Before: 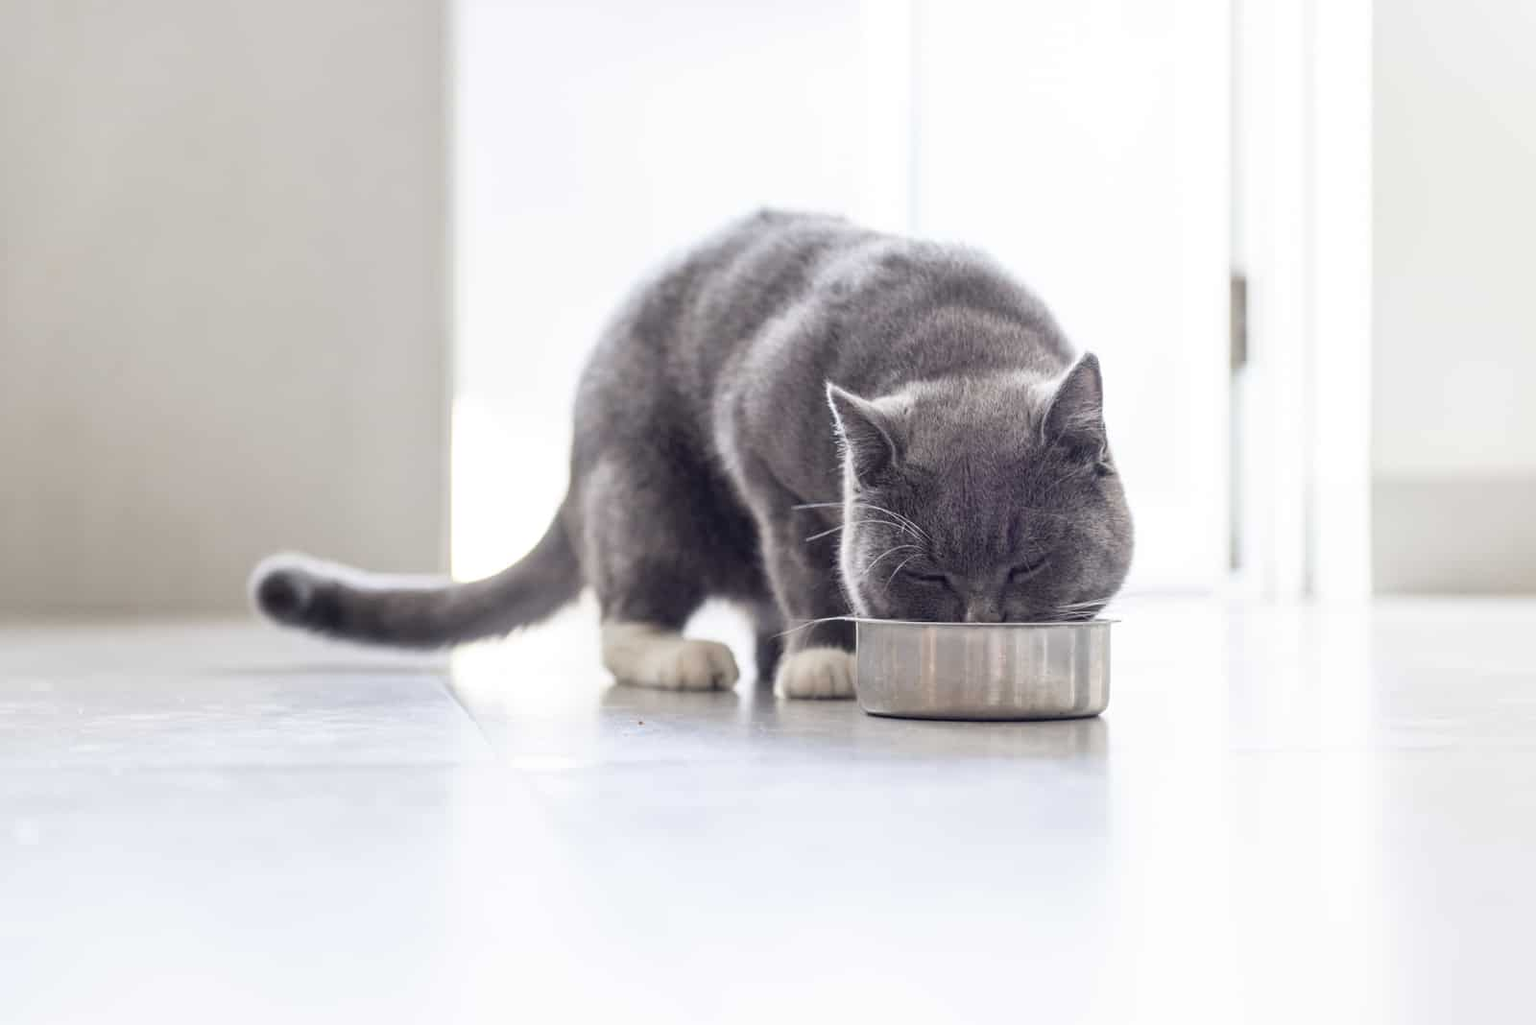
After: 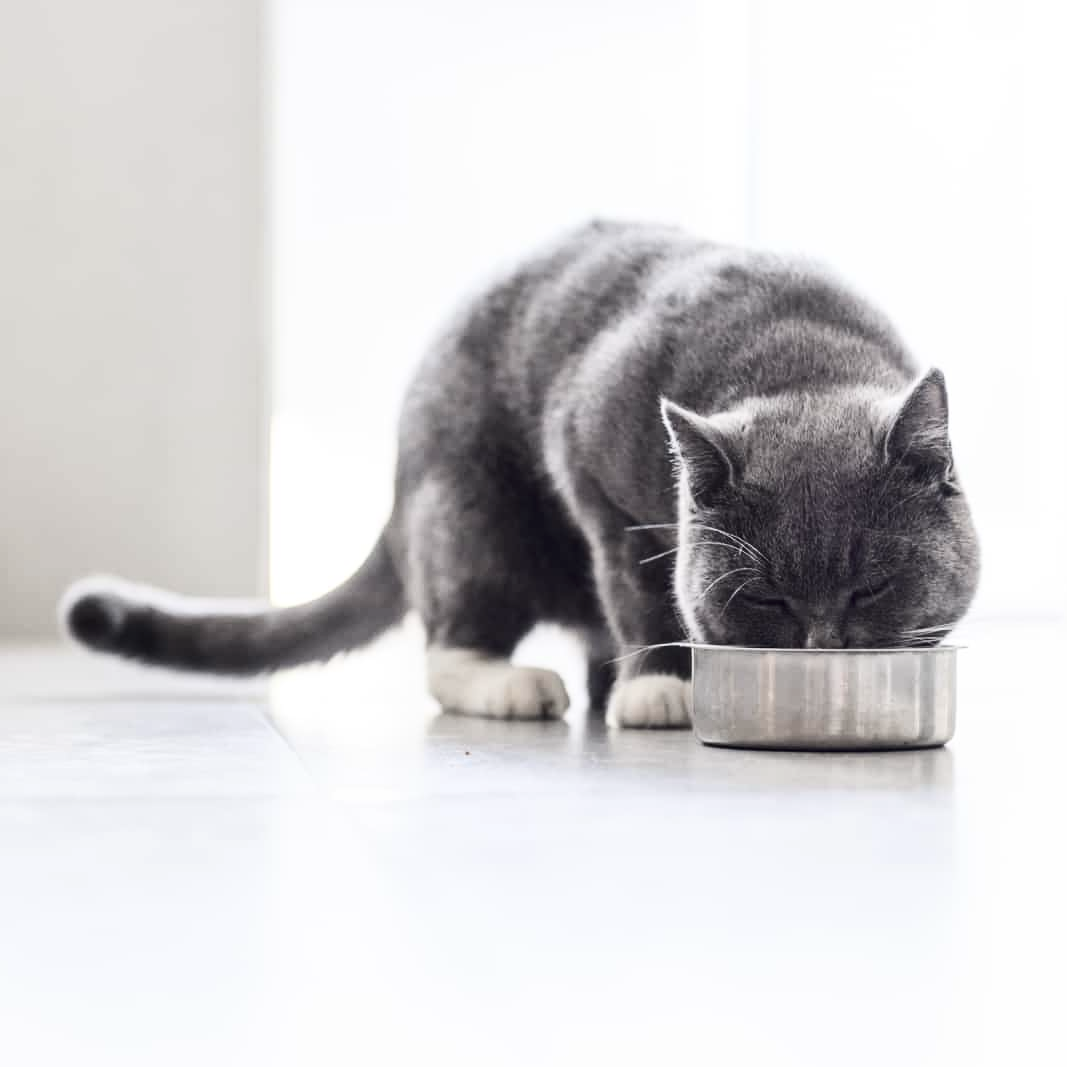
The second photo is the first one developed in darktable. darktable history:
crop and rotate: left 12.542%, right 20.761%
contrast brightness saturation: contrast 0.254, saturation -0.318
